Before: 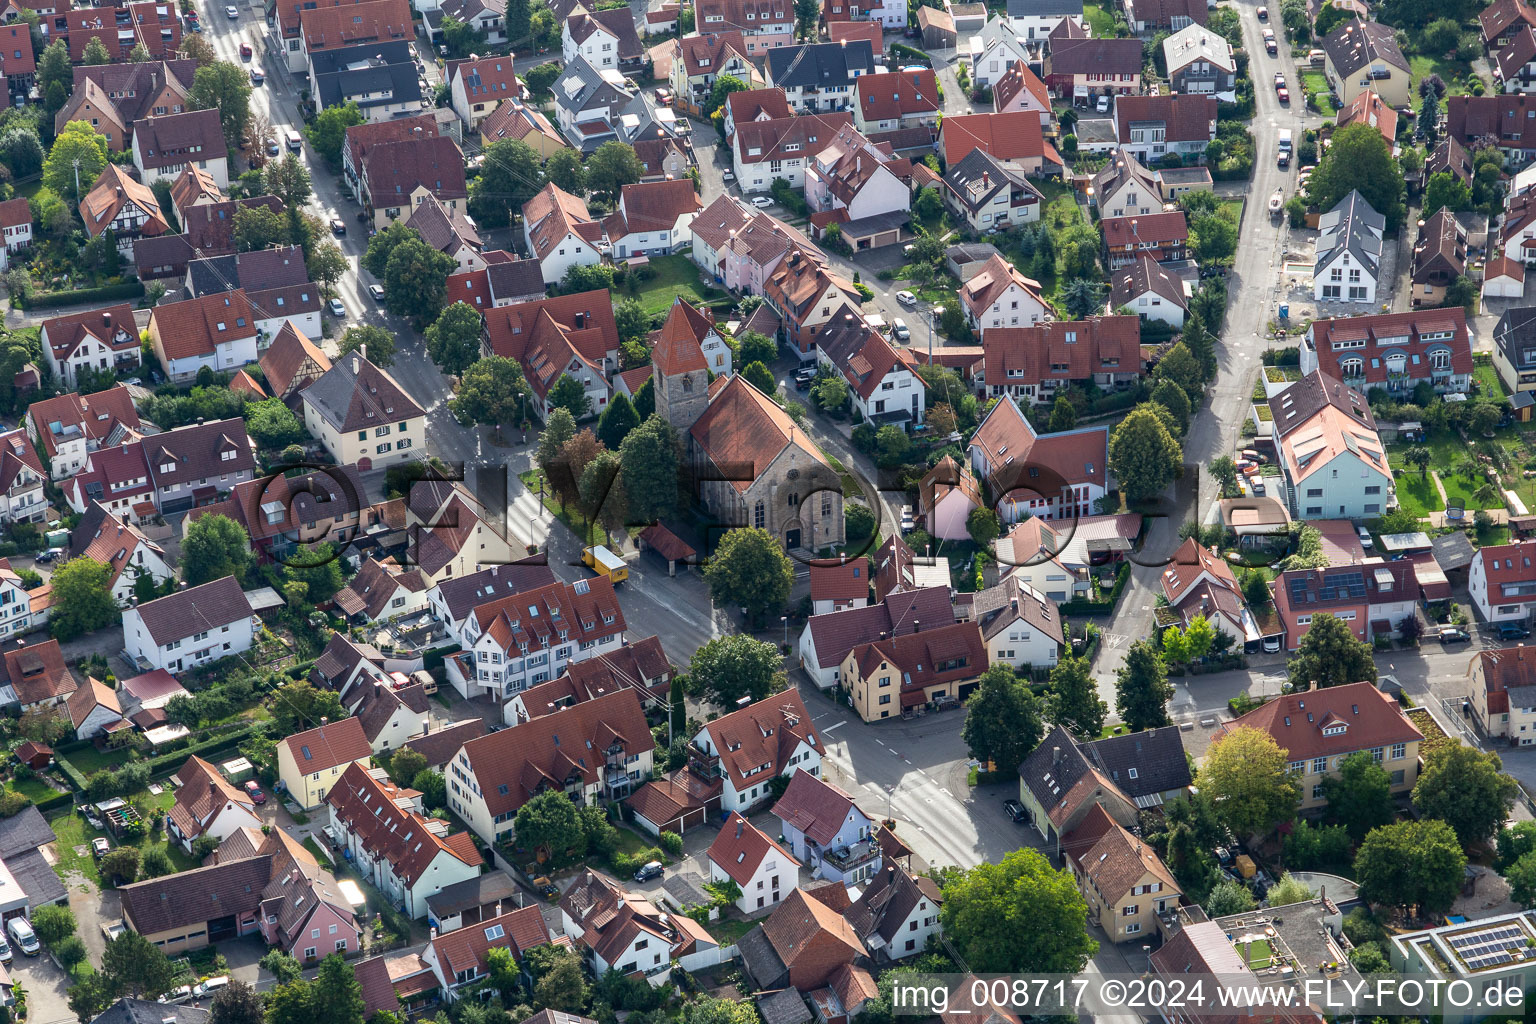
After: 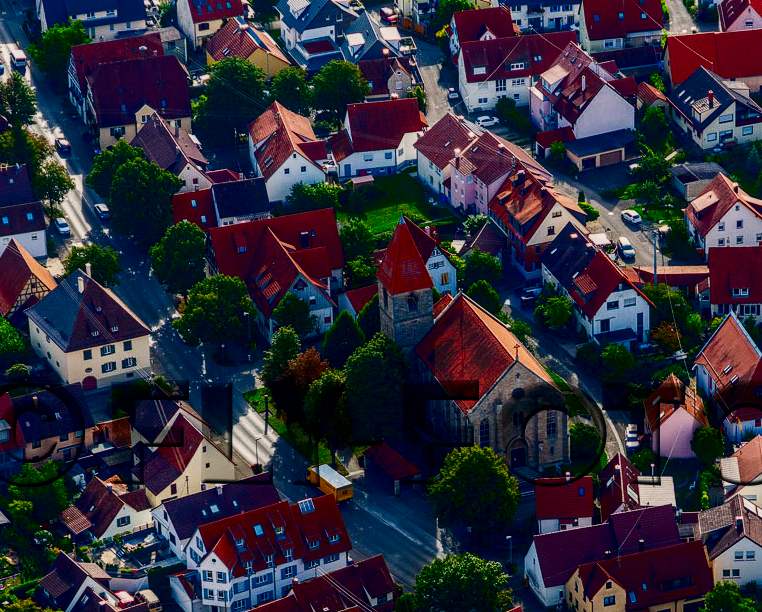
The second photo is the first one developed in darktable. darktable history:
filmic rgb: black relative exposure -7.74 EV, white relative exposure 4.38 EV, target black luminance 0%, hardness 3.75, latitude 50.6%, contrast 1.073, highlights saturation mix 9.34%, shadows ↔ highlights balance -0.262%
crop: left 17.918%, top 7.916%, right 32.451%, bottom 32.295%
color correction: highlights a* 5.37, highlights b* 5.3, shadows a* -4.12, shadows b* -5.08
exposure: black level correction 0, exposure 0.699 EV, compensate highlight preservation false
local contrast: detail 130%
contrast brightness saturation: brightness -0.984, saturation 0.998
